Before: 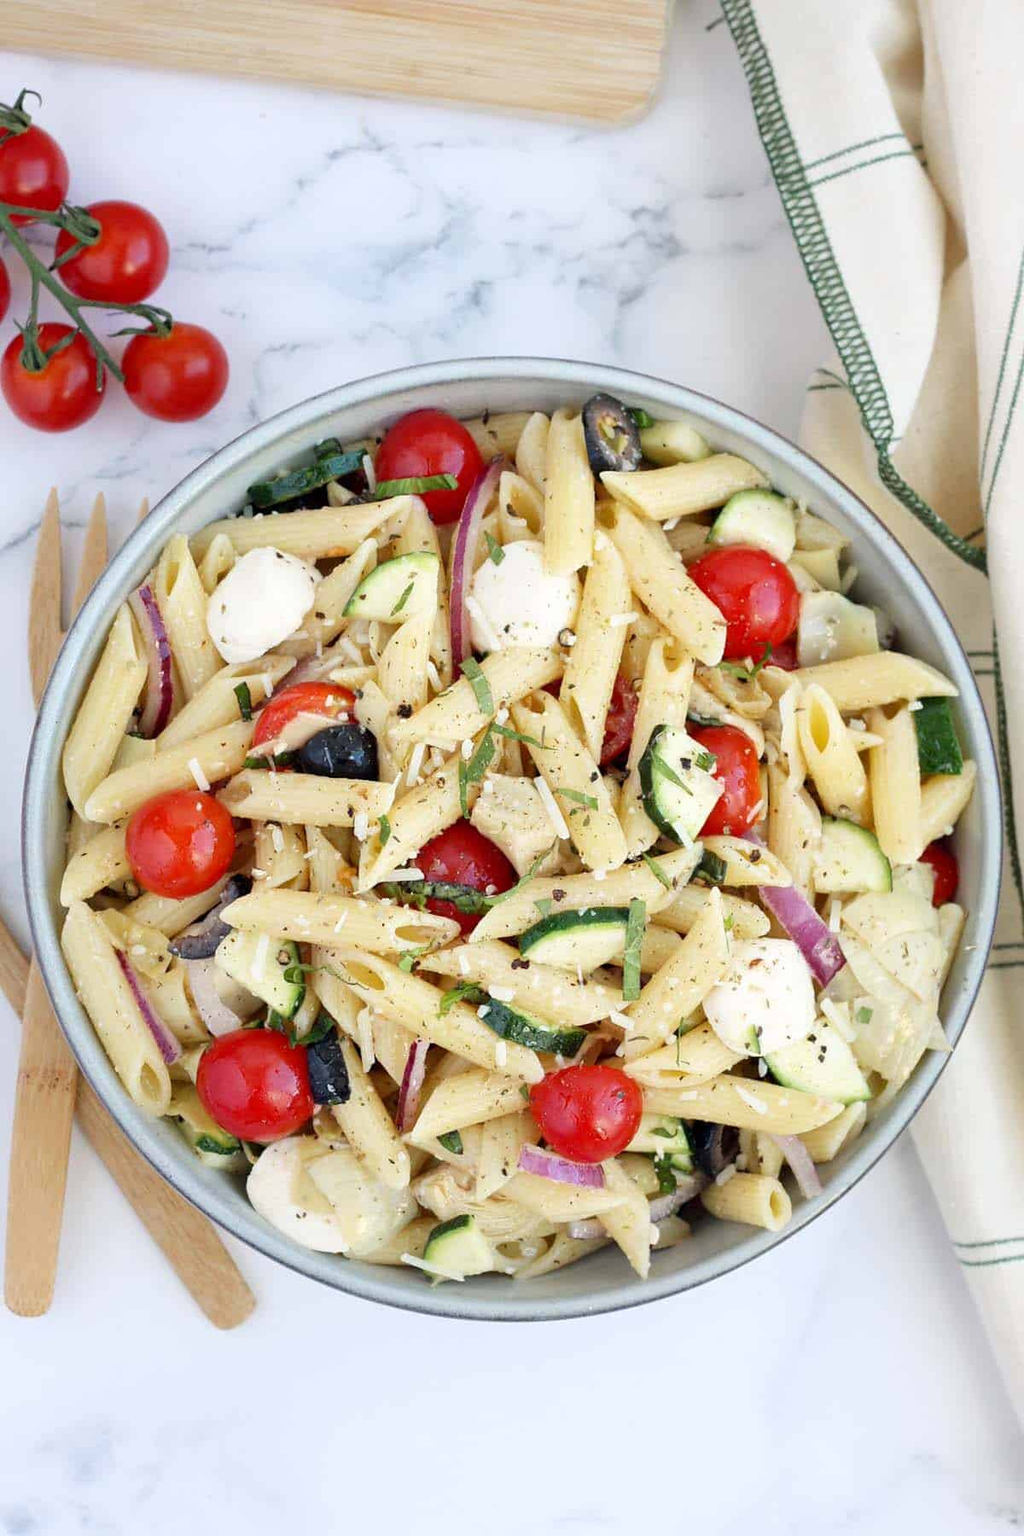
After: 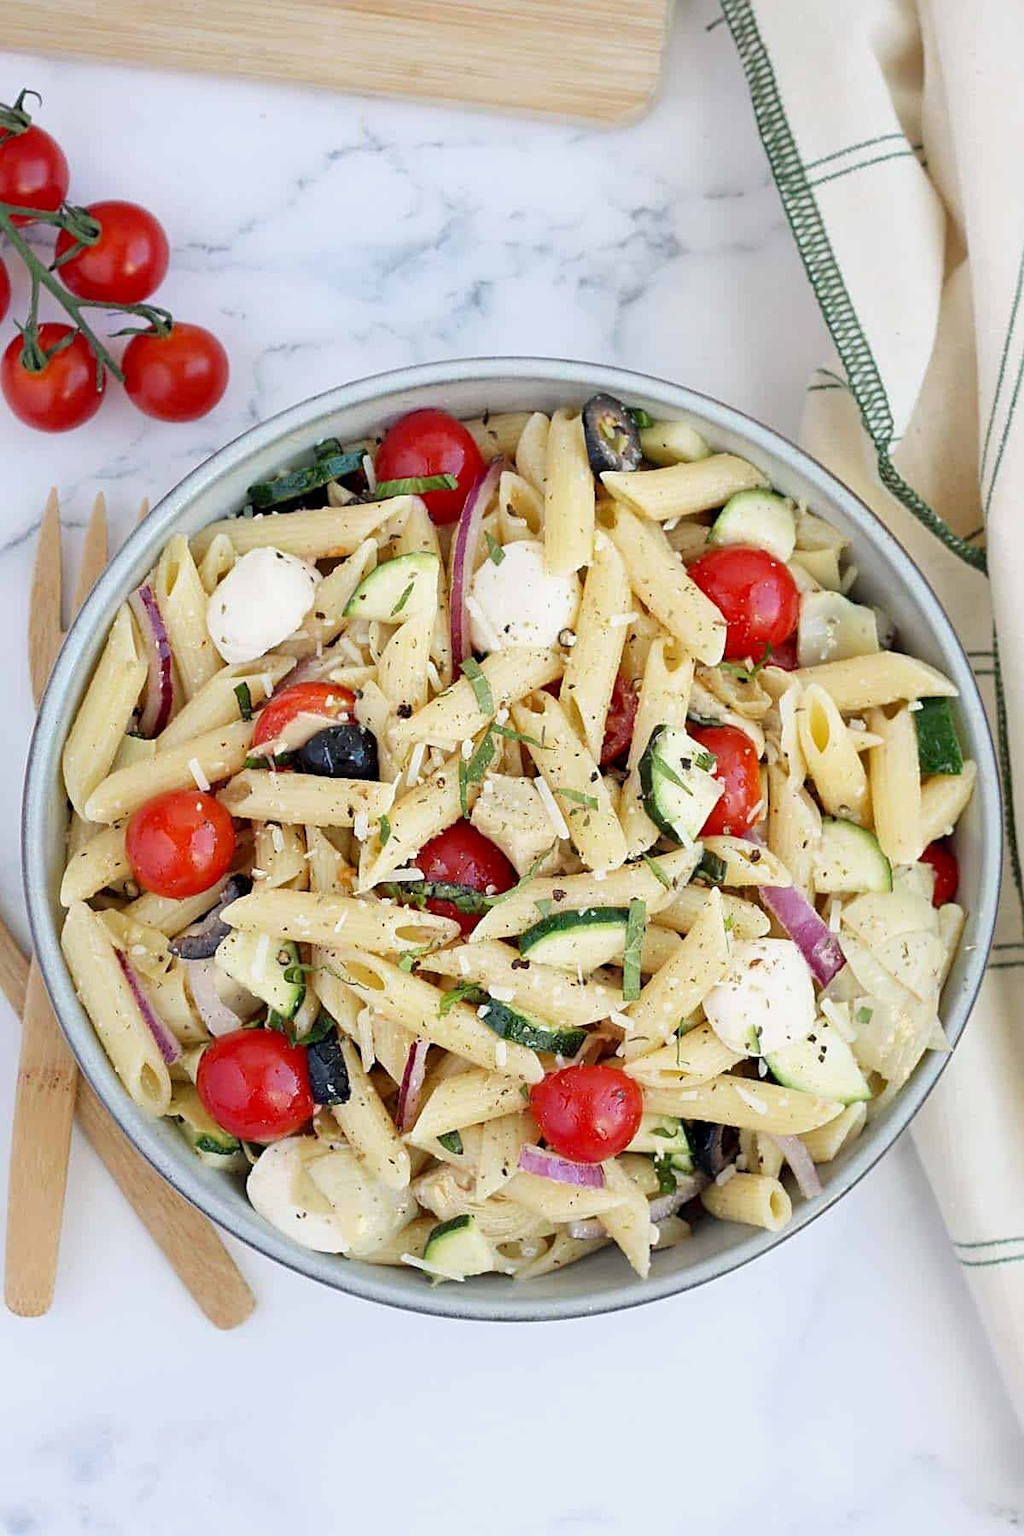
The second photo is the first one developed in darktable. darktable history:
sharpen: radius 2.529, amount 0.323
exposure: black level correction 0.001, exposure -0.125 EV, compensate exposure bias true, compensate highlight preservation false
